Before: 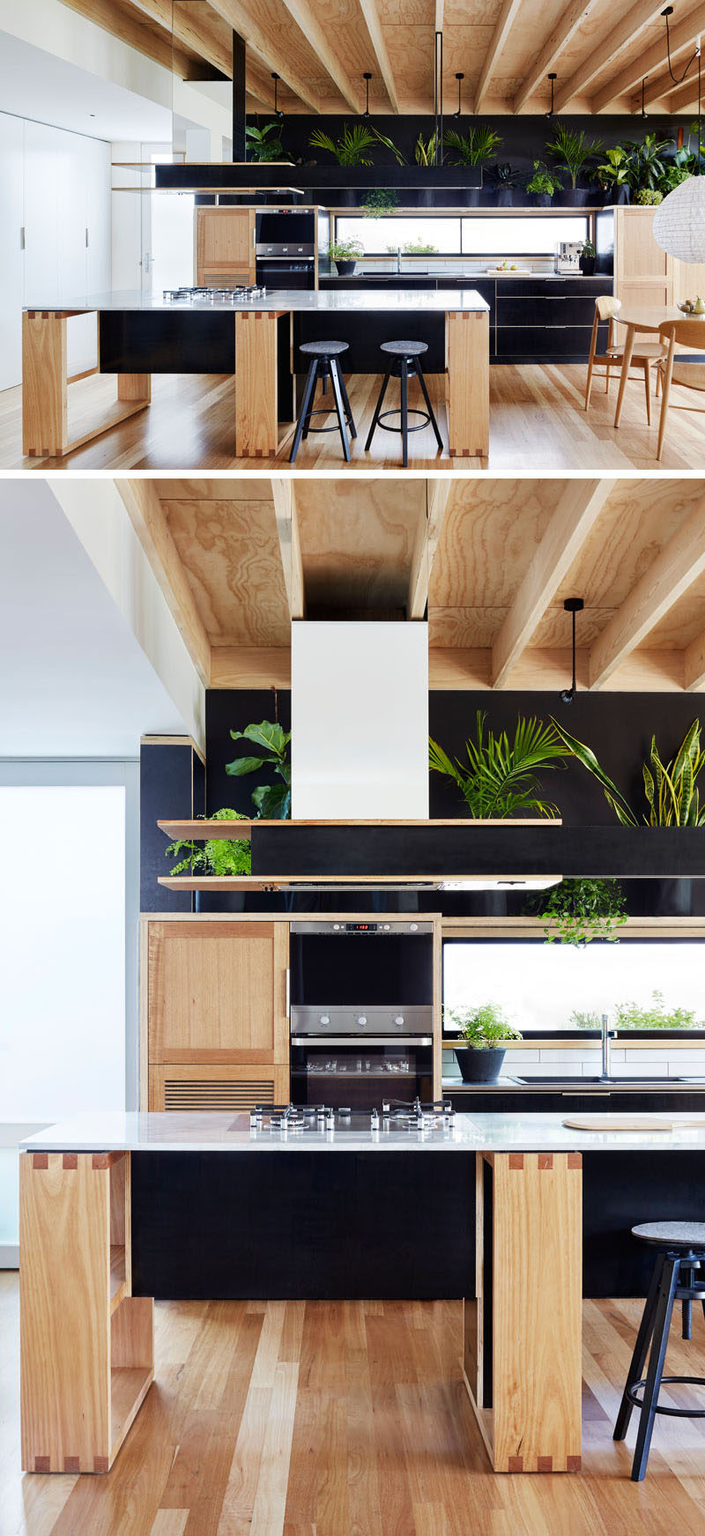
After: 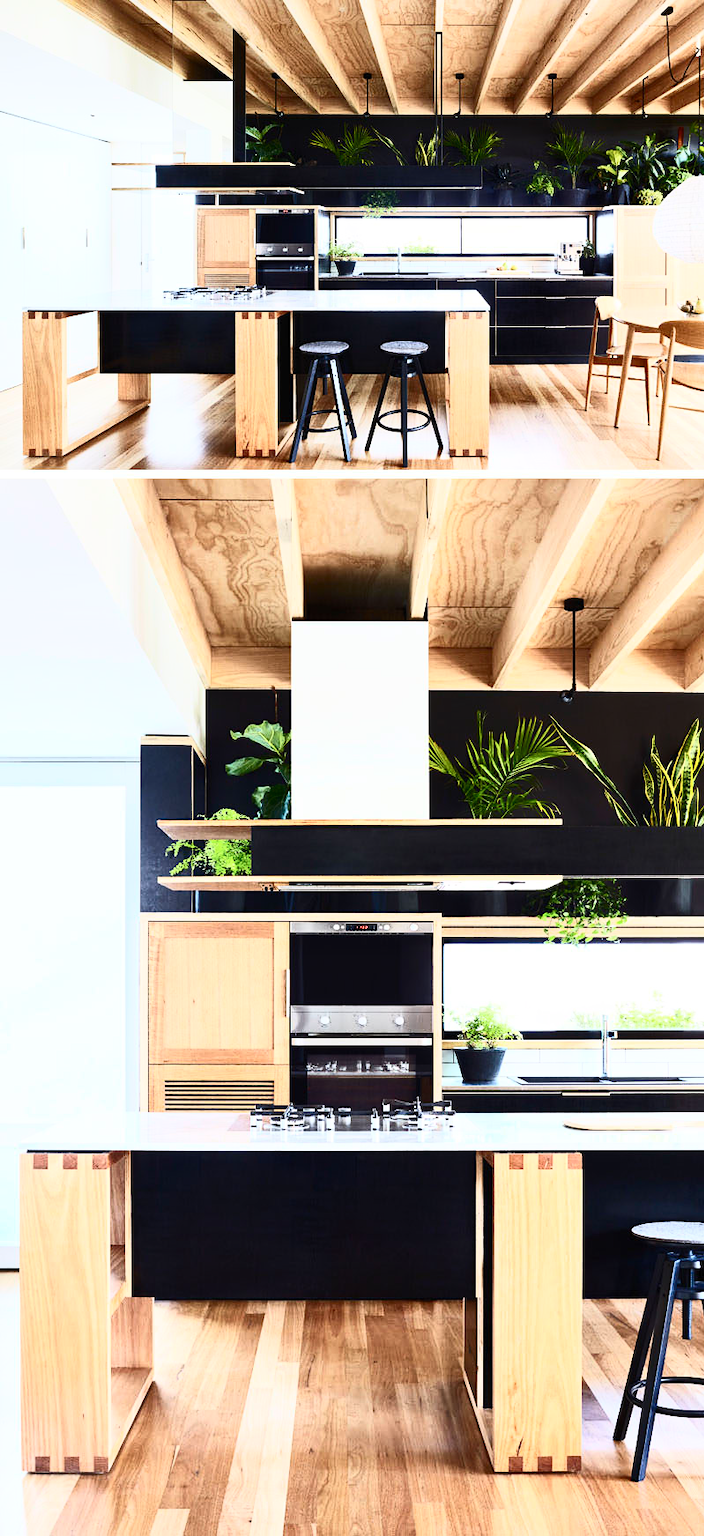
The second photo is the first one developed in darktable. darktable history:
contrast brightness saturation: contrast 0.632, brightness 0.321, saturation 0.137
